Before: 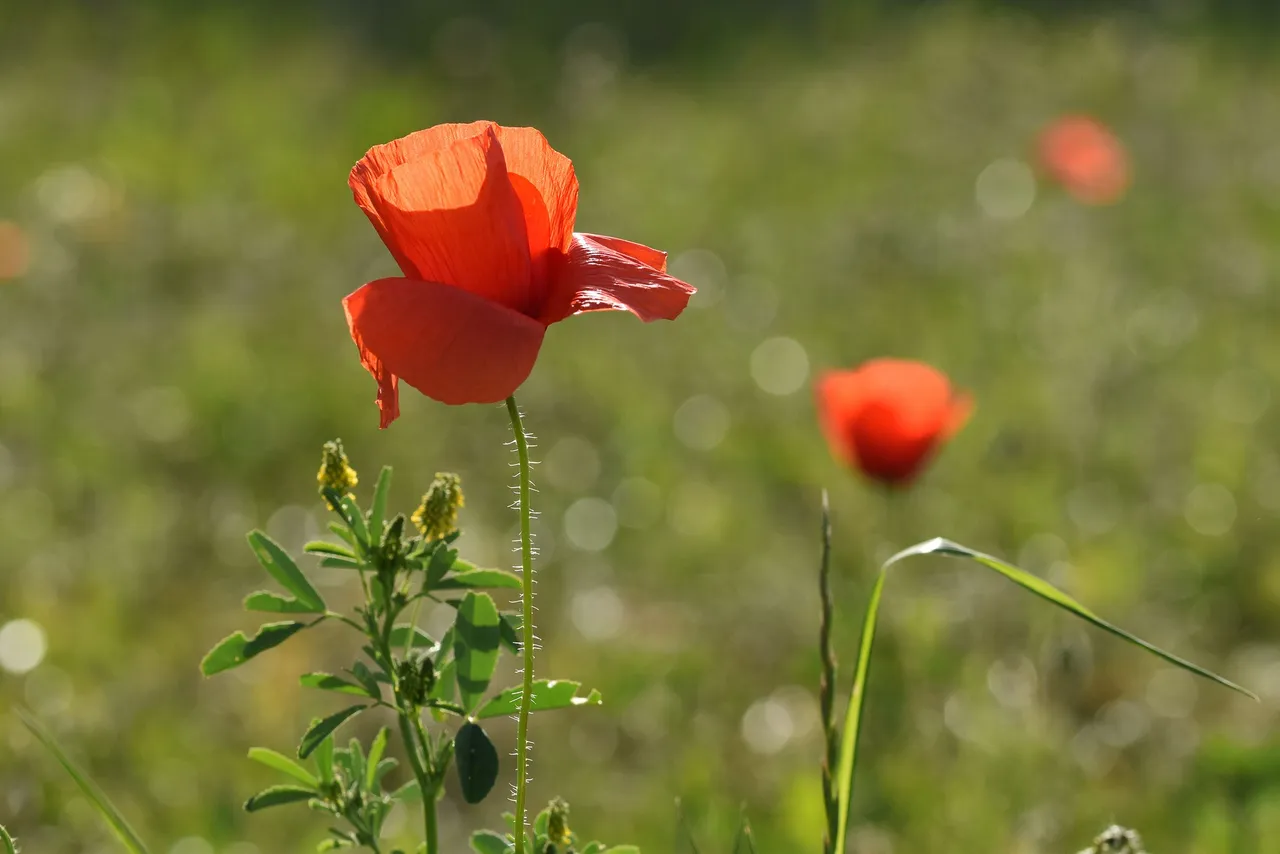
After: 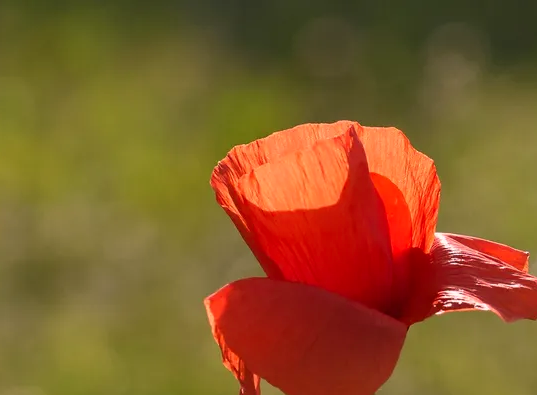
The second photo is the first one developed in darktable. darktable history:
crop and rotate: left 10.817%, top 0.062%, right 47.194%, bottom 53.626%
color zones: curves: ch0 [(0, 0.5) (0.143, 0.5) (0.286, 0.5) (0.429, 0.5) (0.571, 0.5) (0.714, 0.476) (0.857, 0.5) (1, 0.5)]; ch2 [(0, 0.5) (0.143, 0.5) (0.286, 0.5) (0.429, 0.5) (0.571, 0.5) (0.714, 0.487) (0.857, 0.5) (1, 0.5)]
color correction: highlights a* 12.23, highlights b* 5.41
